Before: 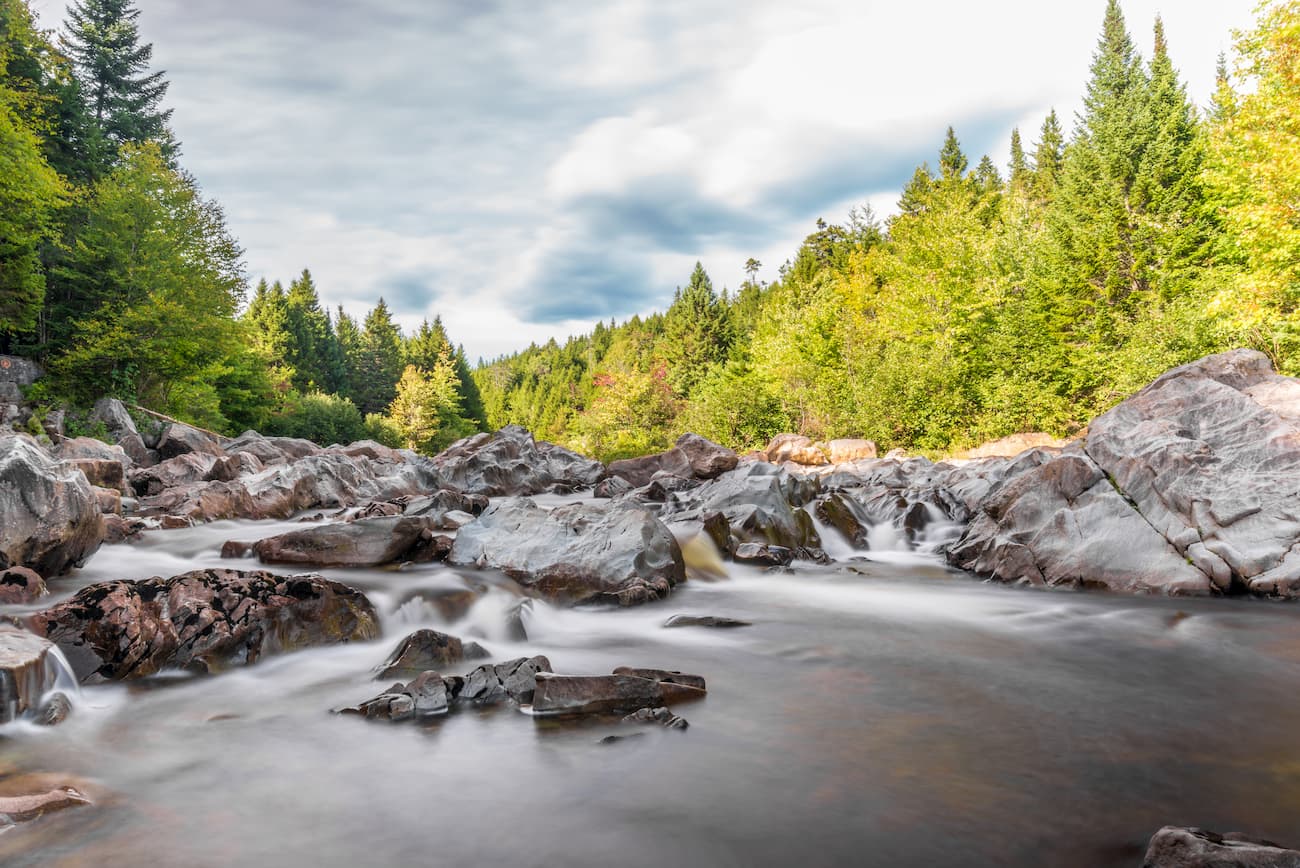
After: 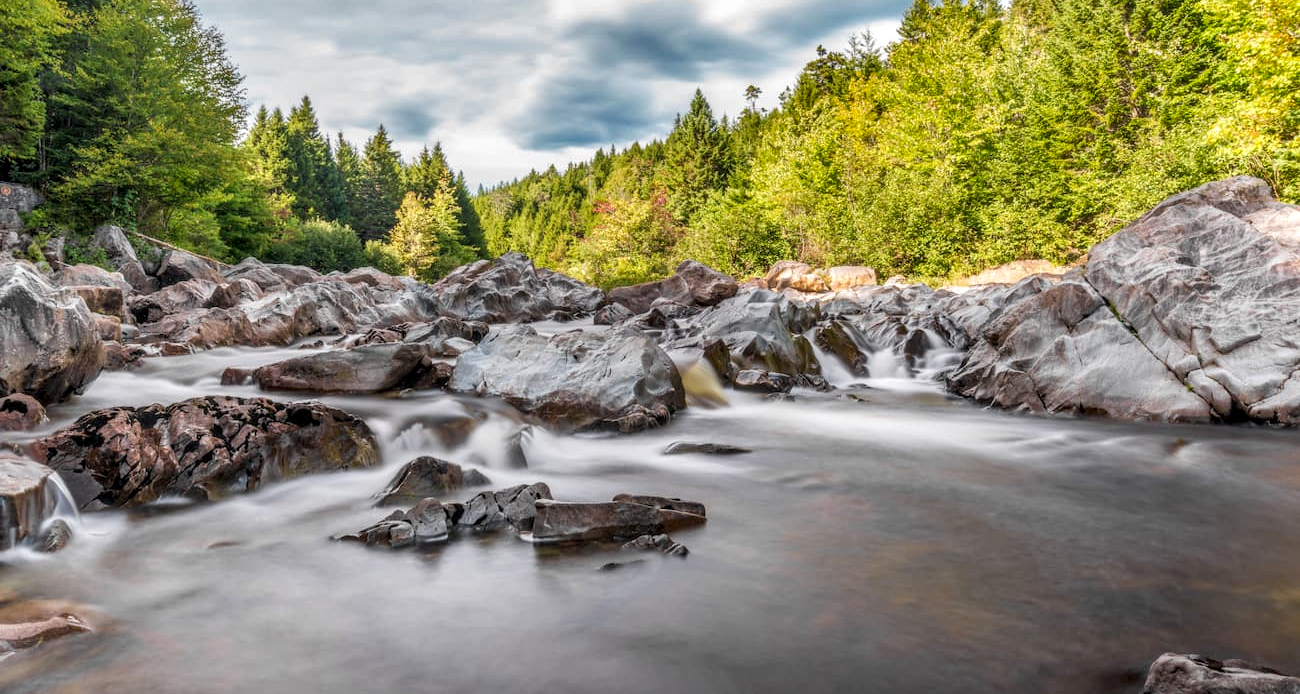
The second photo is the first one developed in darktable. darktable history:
local contrast: on, module defaults
shadows and highlights: shadows 60, soften with gaussian
crop and rotate: top 19.998%
